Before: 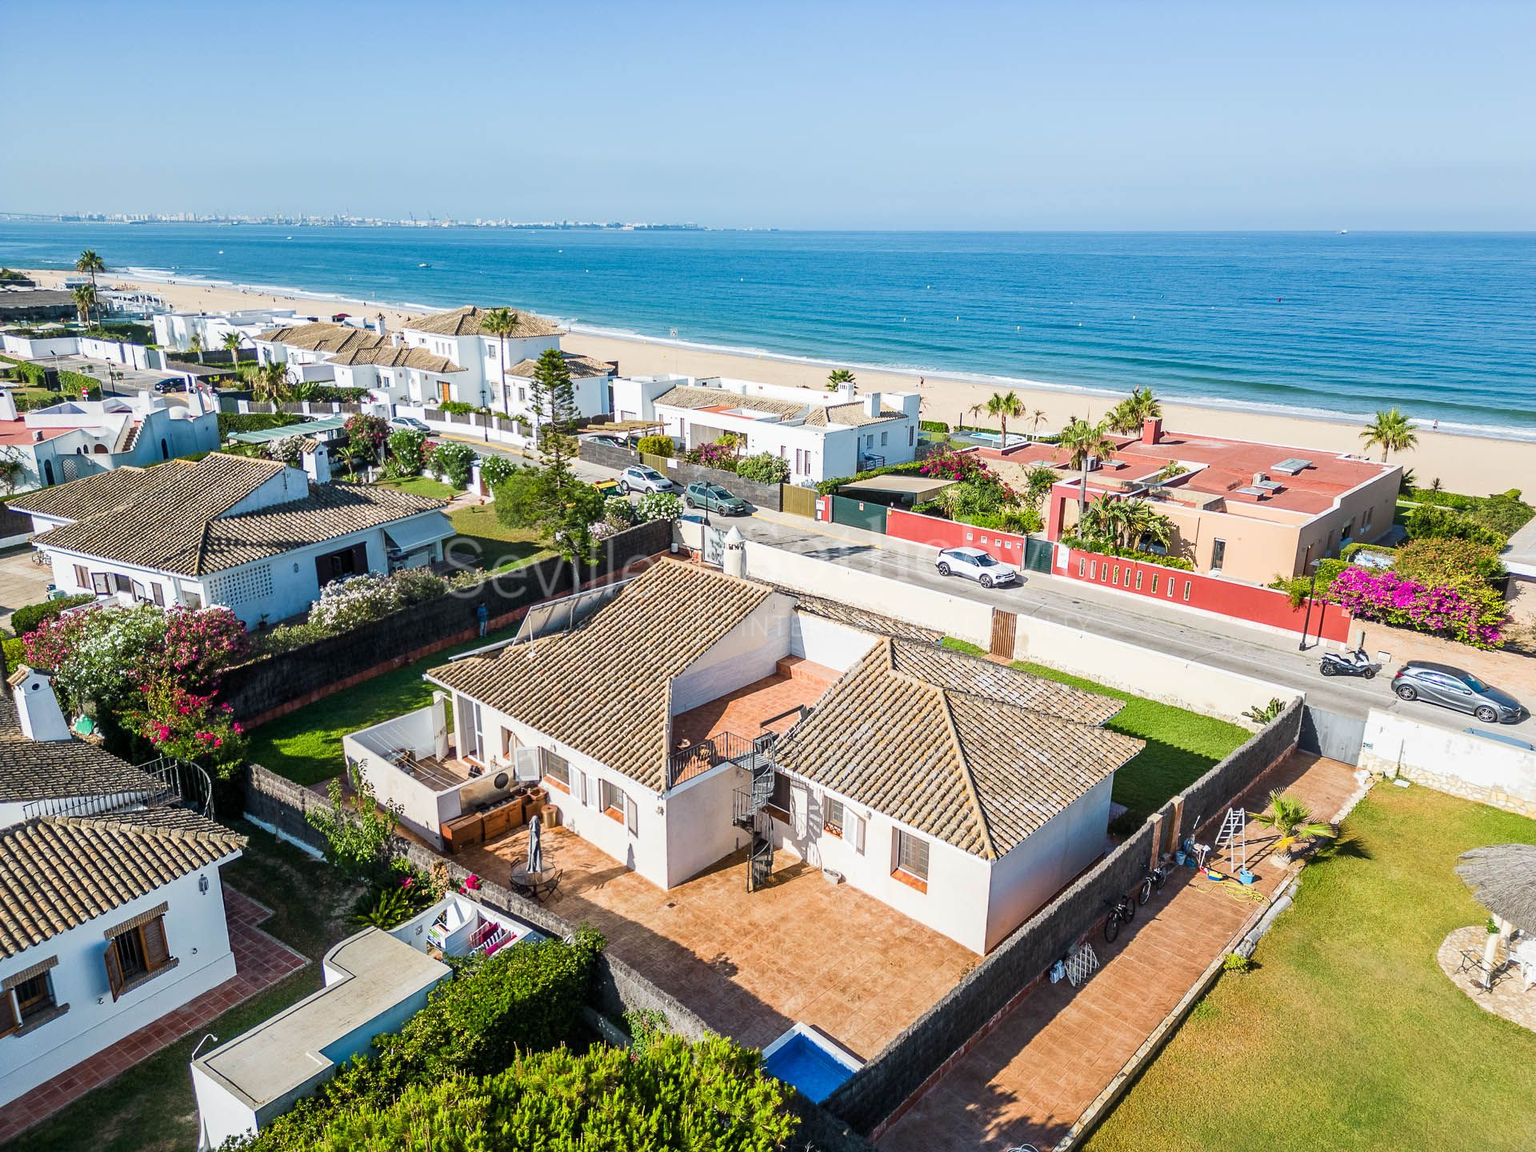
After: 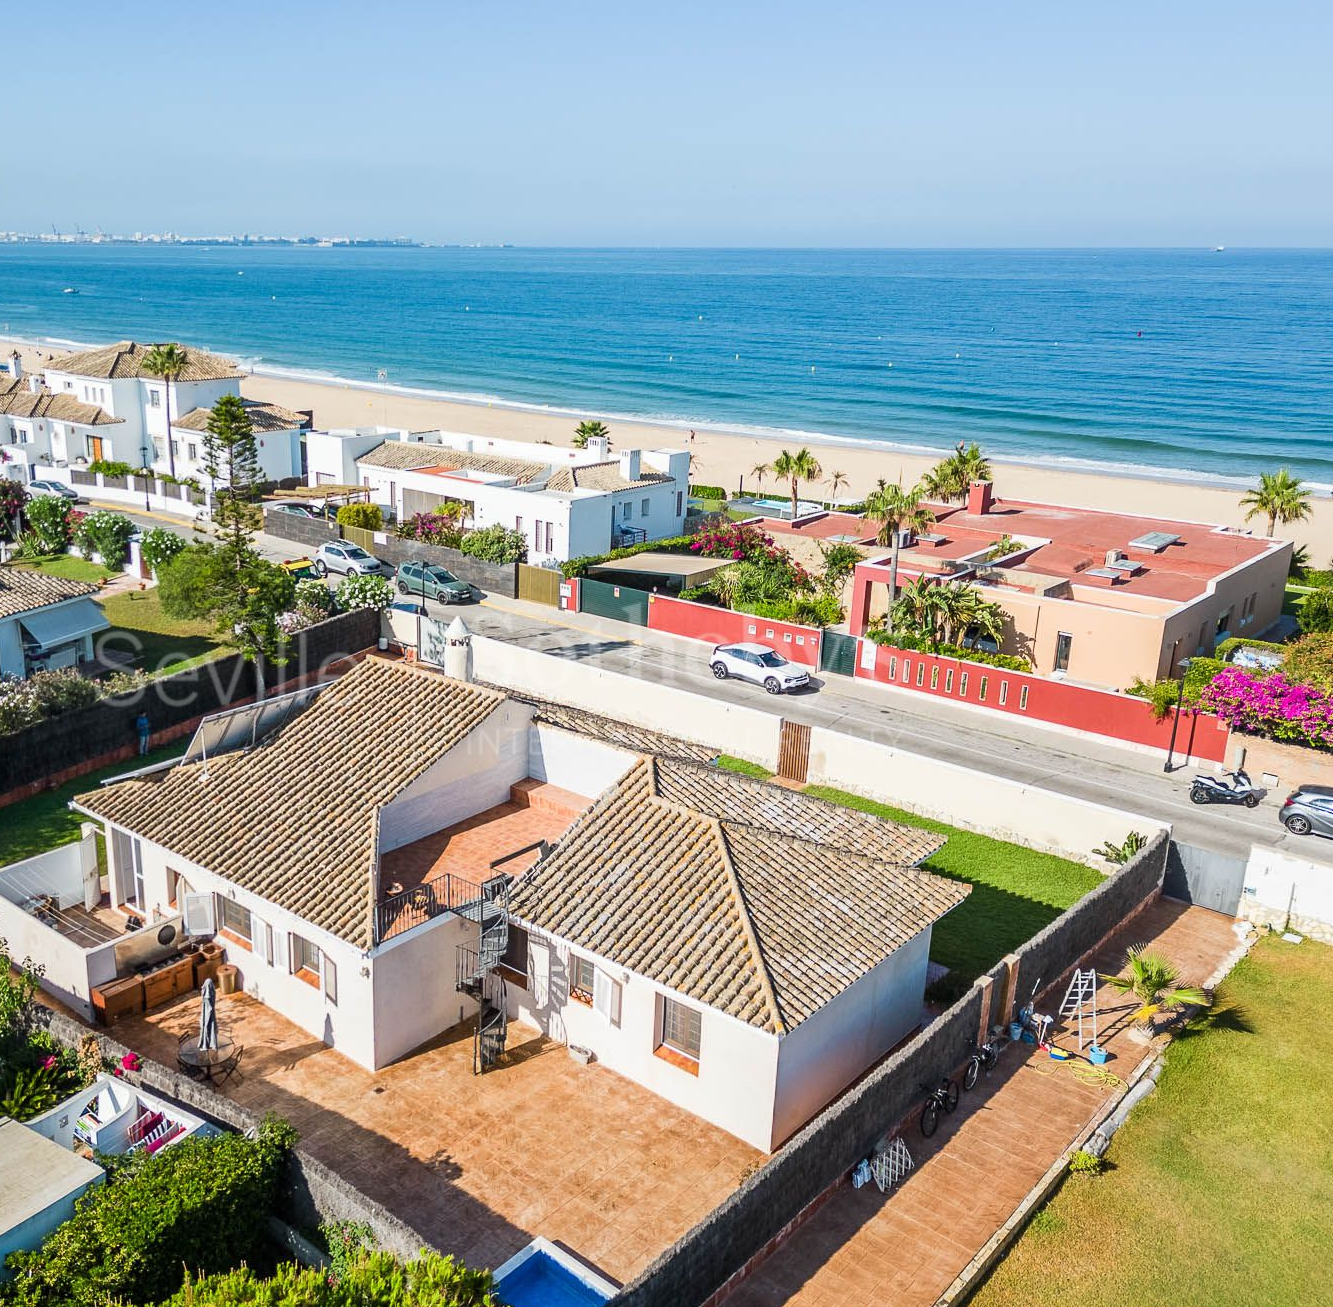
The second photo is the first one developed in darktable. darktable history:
crop and rotate: left 23.965%, top 2.912%, right 6.588%, bottom 6.278%
